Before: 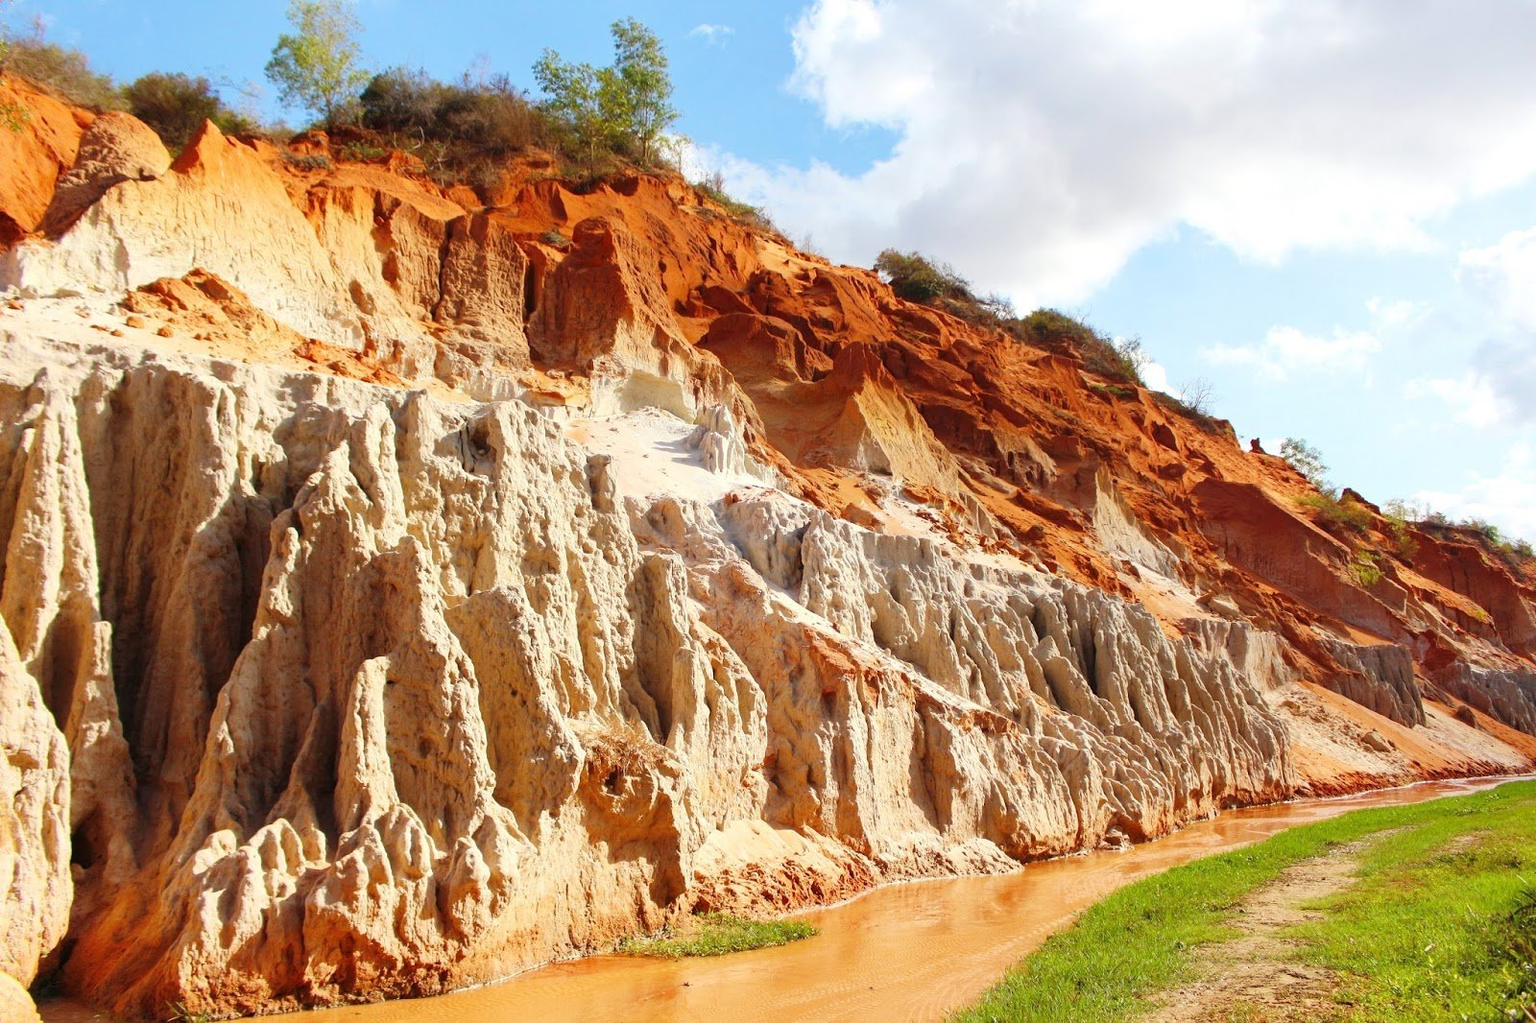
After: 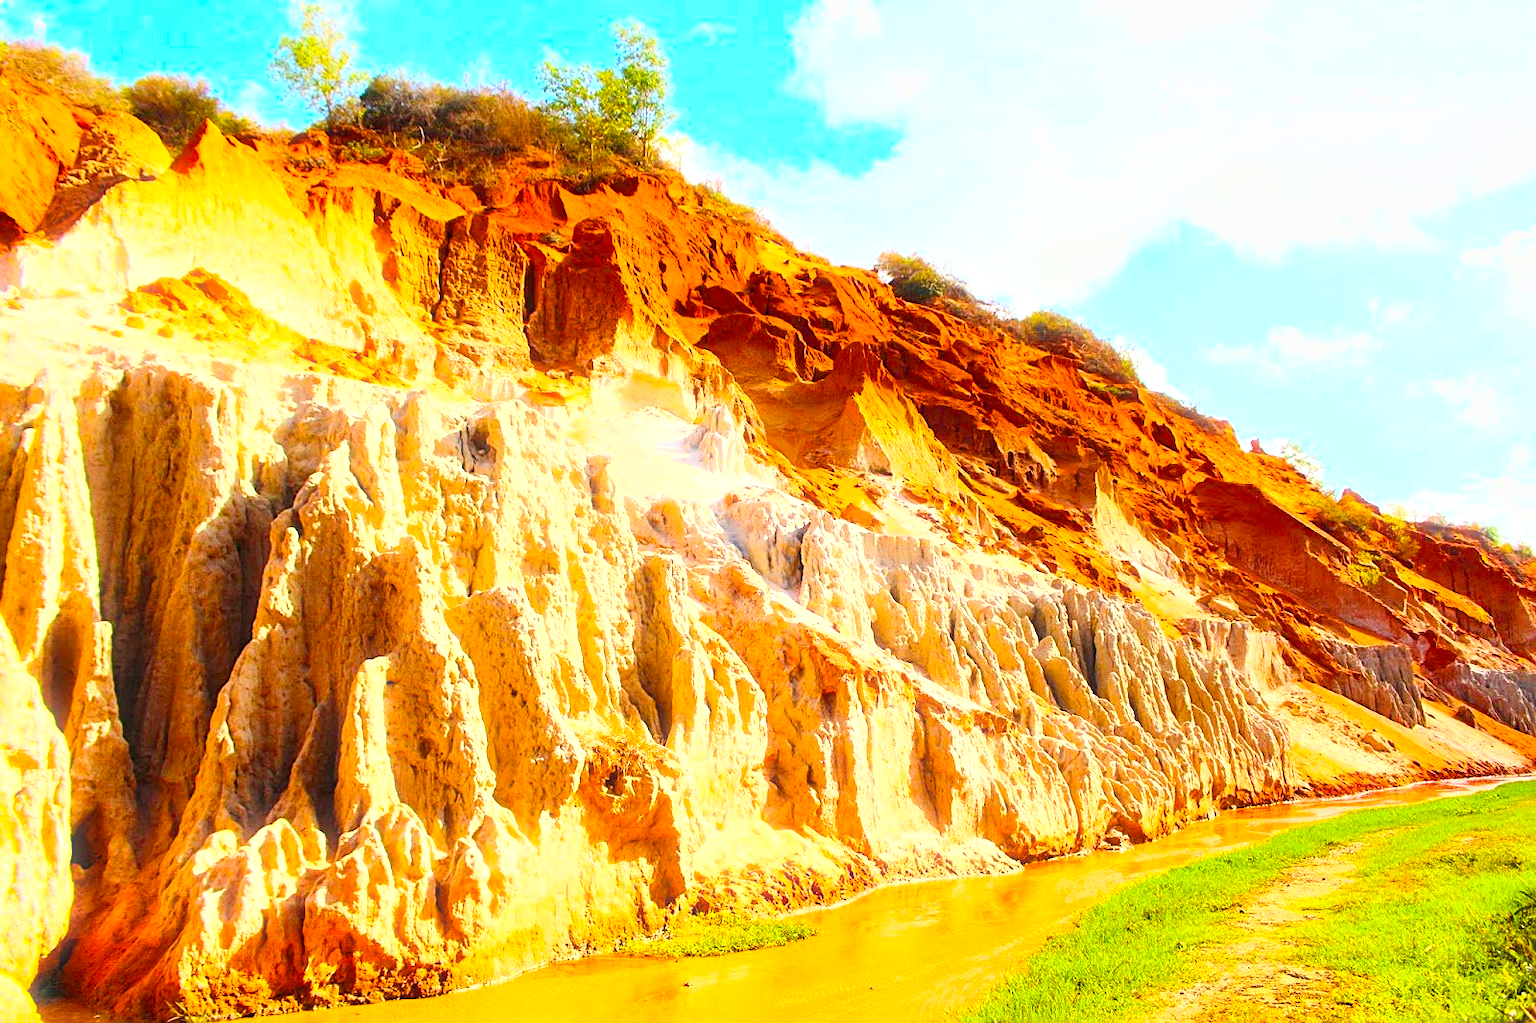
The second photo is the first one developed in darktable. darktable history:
exposure: black level correction 0, exposure 0.7 EV, compensate exposure bias true, compensate highlight preservation false
color balance rgb: perceptual saturation grading › global saturation 40%, global vibrance 15%
bloom: size 3%, threshold 100%, strength 0%
color zones: curves: ch0 [(0.068, 0.464) (0.25, 0.5) (0.48, 0.508) (0.75, 0.536) (0.886, 0.476) (0.967, 0.456)]; ch1 [(0.066, 0.456) (0.25, 0.5) (0.616, 0.508) (0.746, 0.56) (0.934, 0.444)]
tone equalizer: on, module defaults
contrast brightness saturation: contrast 0.2, brightness 0.16, saturation 0.22
sharpen: on, module defaults
